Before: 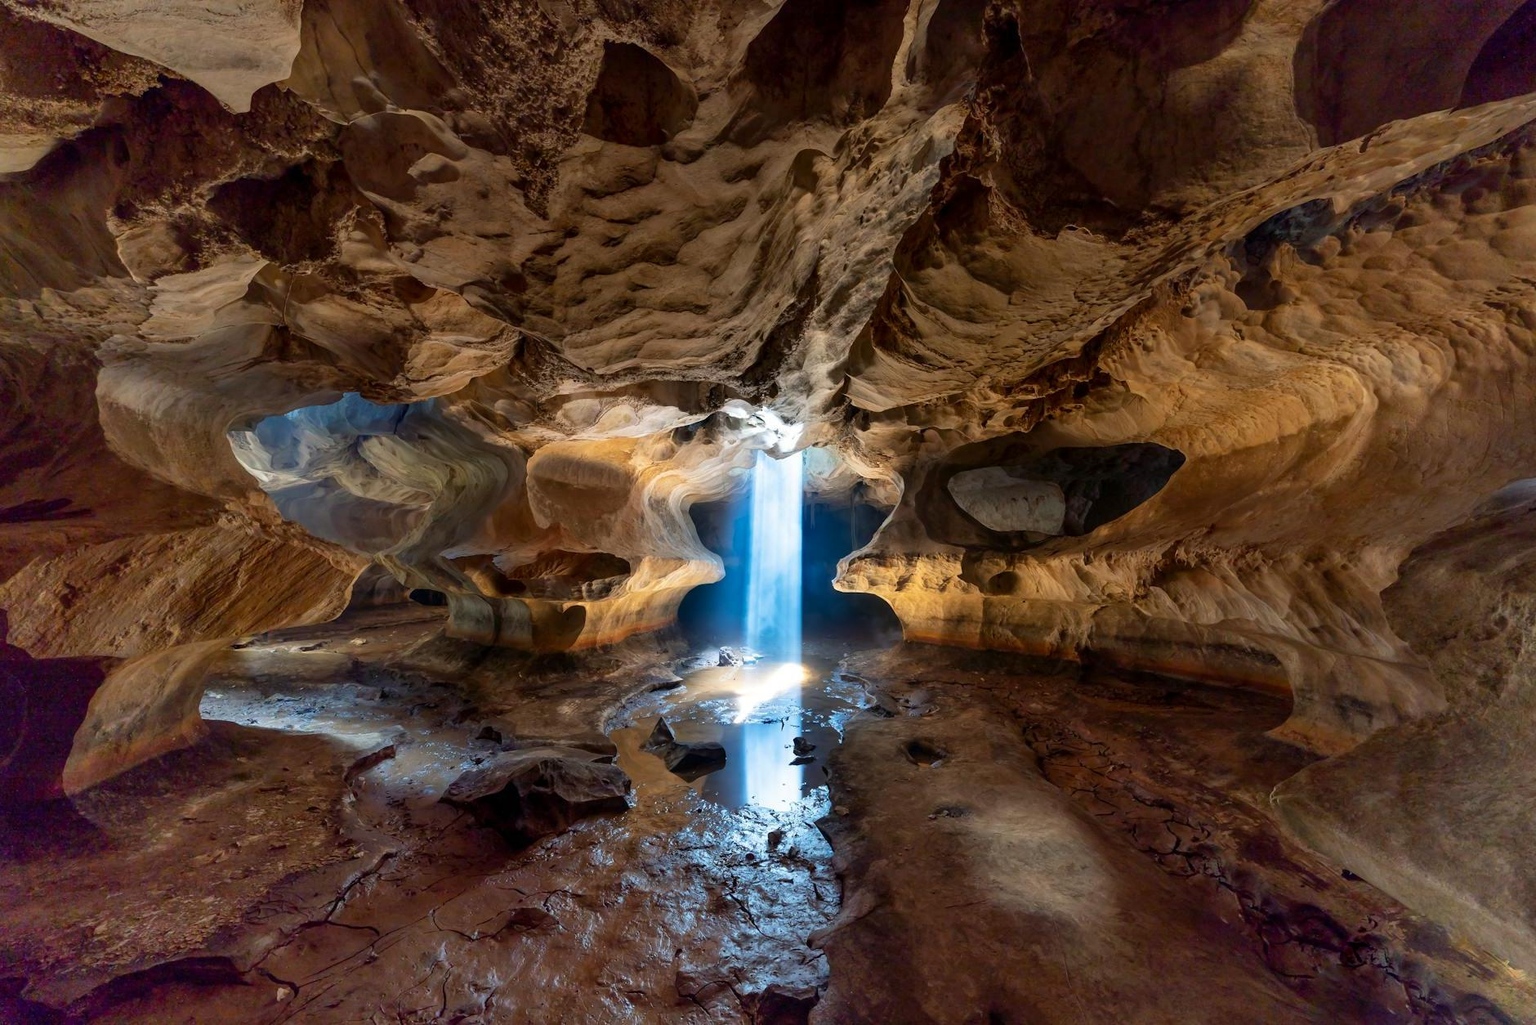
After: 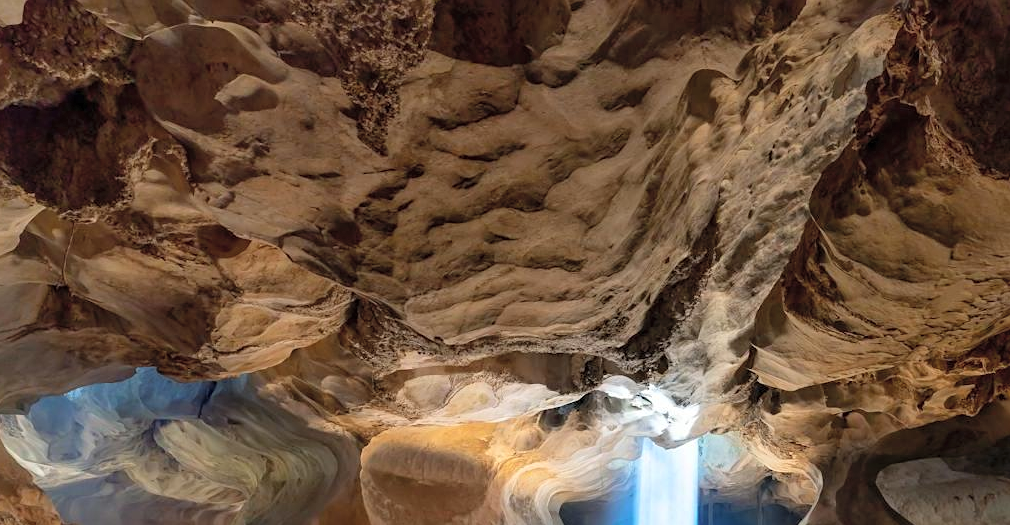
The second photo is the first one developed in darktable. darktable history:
contrast brightness saturation: brightness 0.143
sharpen: amount 0.207
crop: left 15.113%, top 9.065%, right 31.118%, bottom 49.051%
